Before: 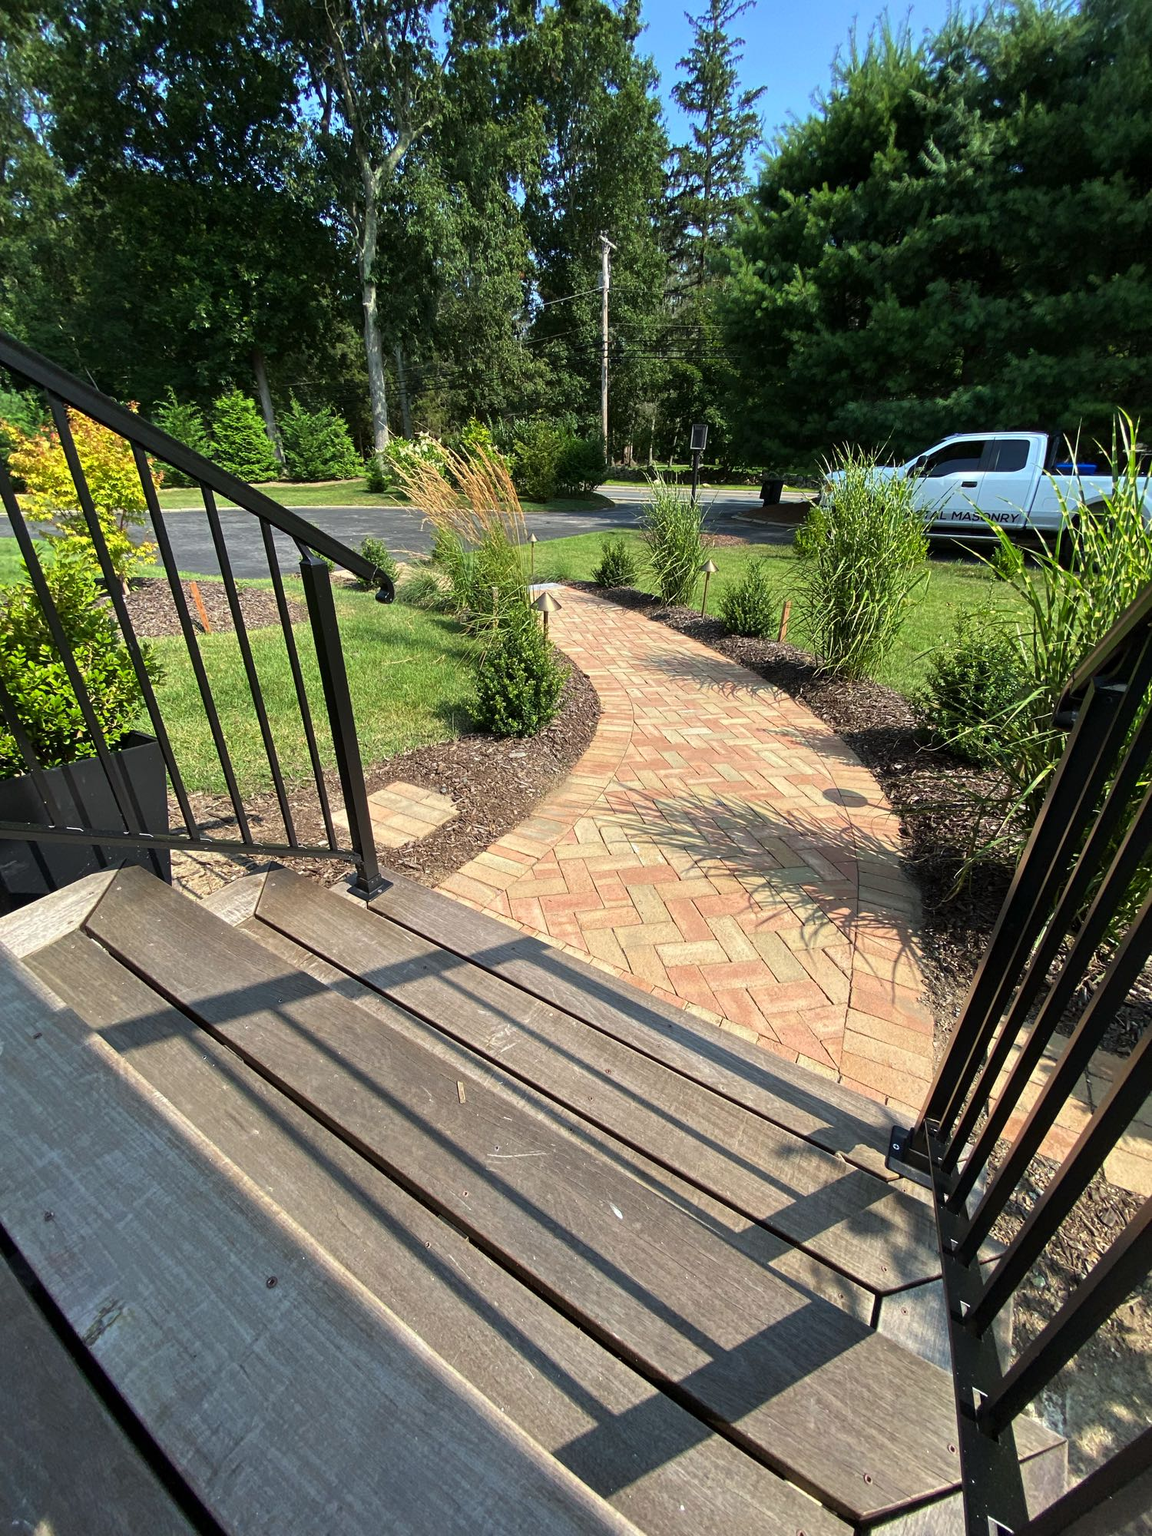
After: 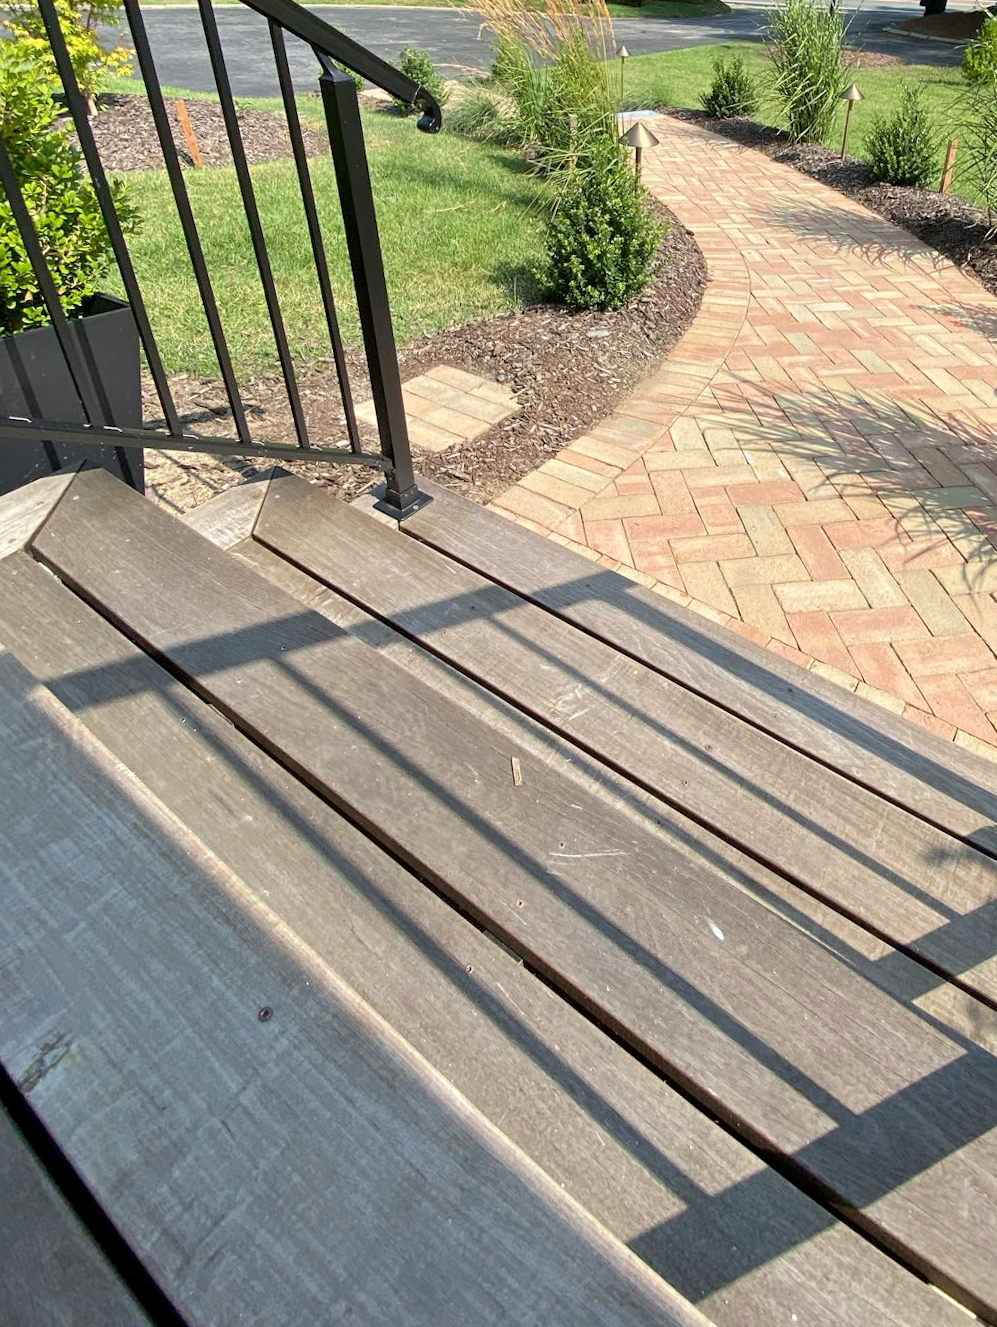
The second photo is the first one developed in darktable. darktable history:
crop and rotate: angle -1.07°, left 3.993%, top 31.973%, right 27.833%
